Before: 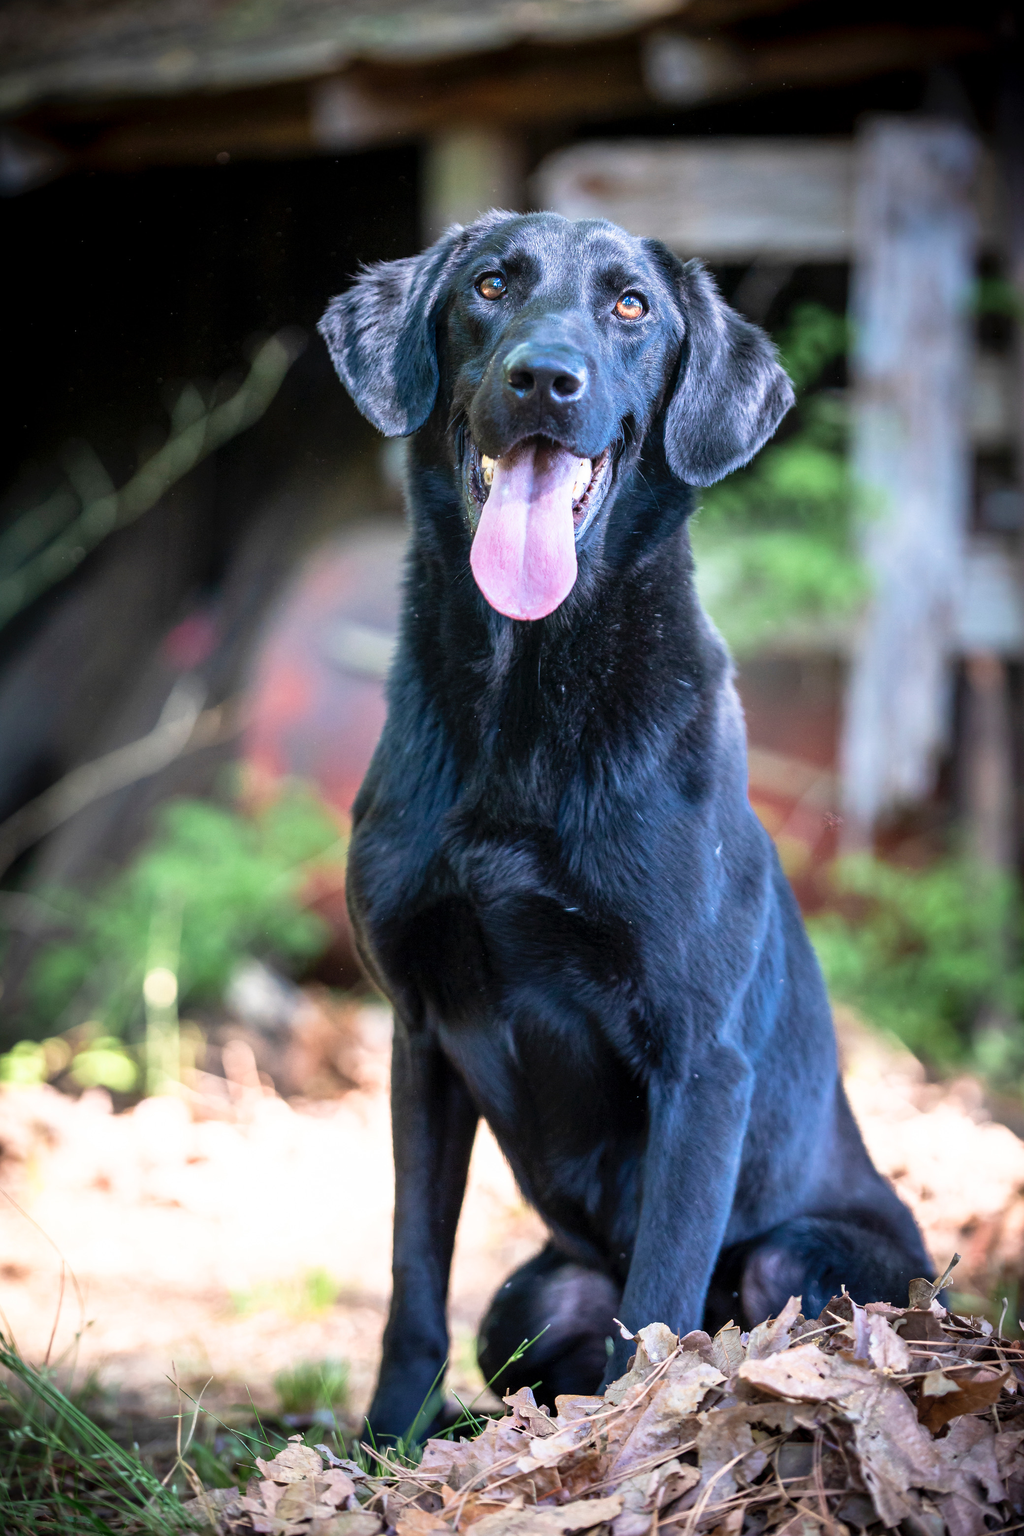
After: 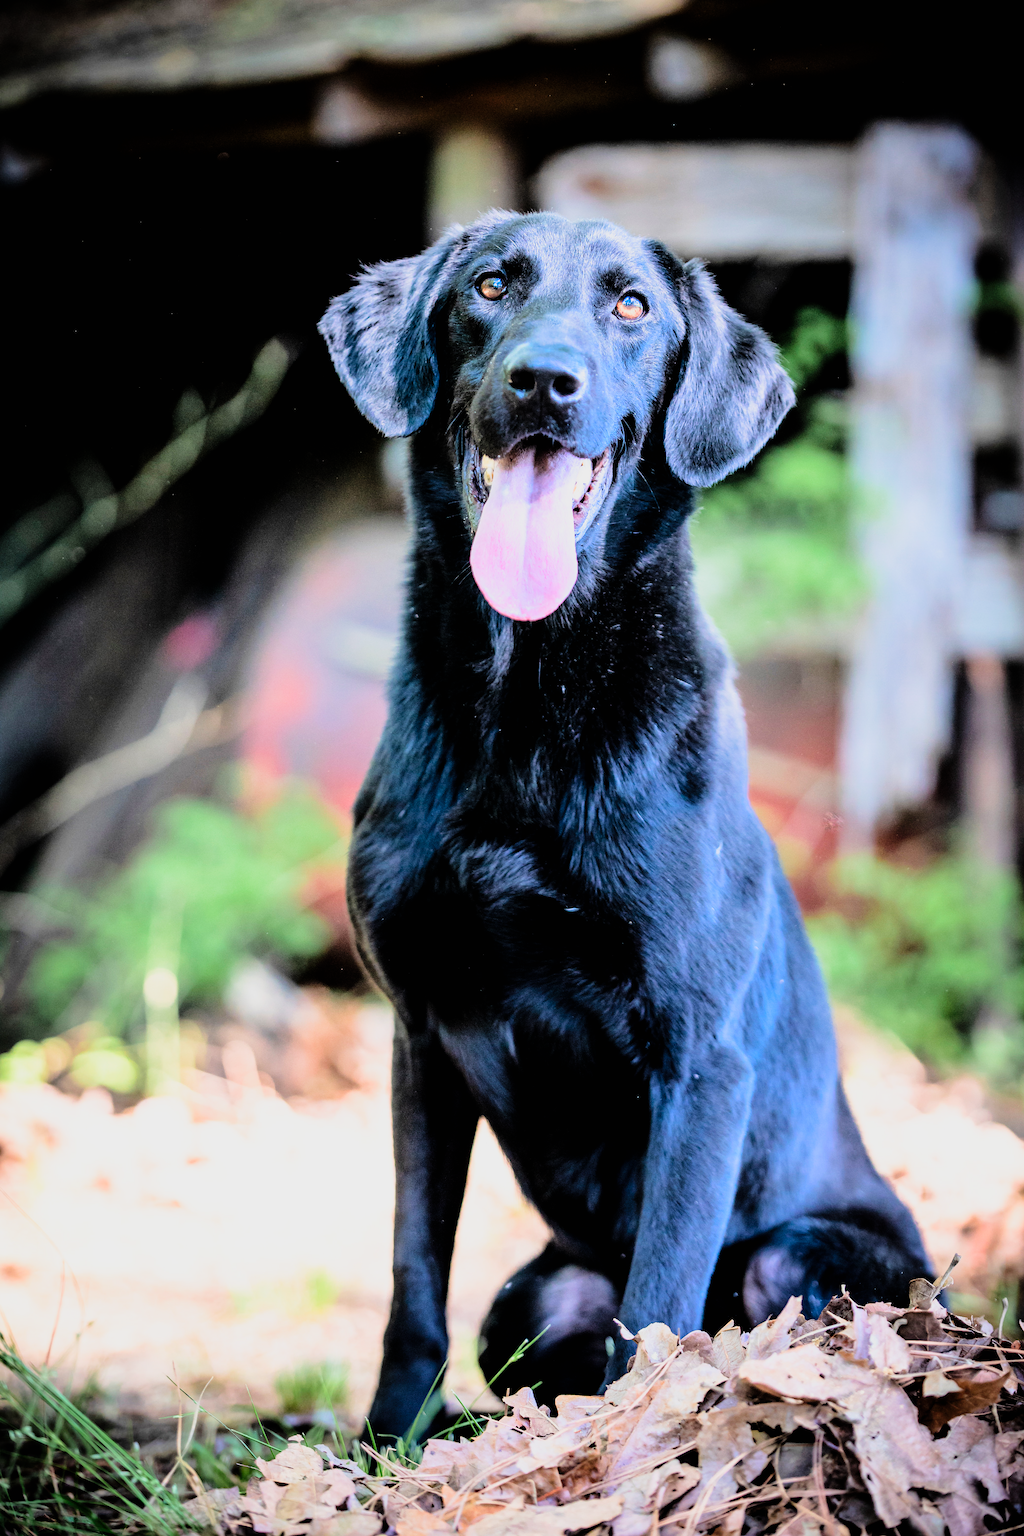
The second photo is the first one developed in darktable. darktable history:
tone curve: curves: ch0 [(0, 0) (0.26, 0.424) (0.417, 0.585) (1, 1)], color space Lab, linked channels, preserve colors none
filmic rgb: black relative exposure -5.14 EV, white relative exposure 3.99 EV, hardness 2.89, contrast 1.301, highlights saturation mix -30.07%
